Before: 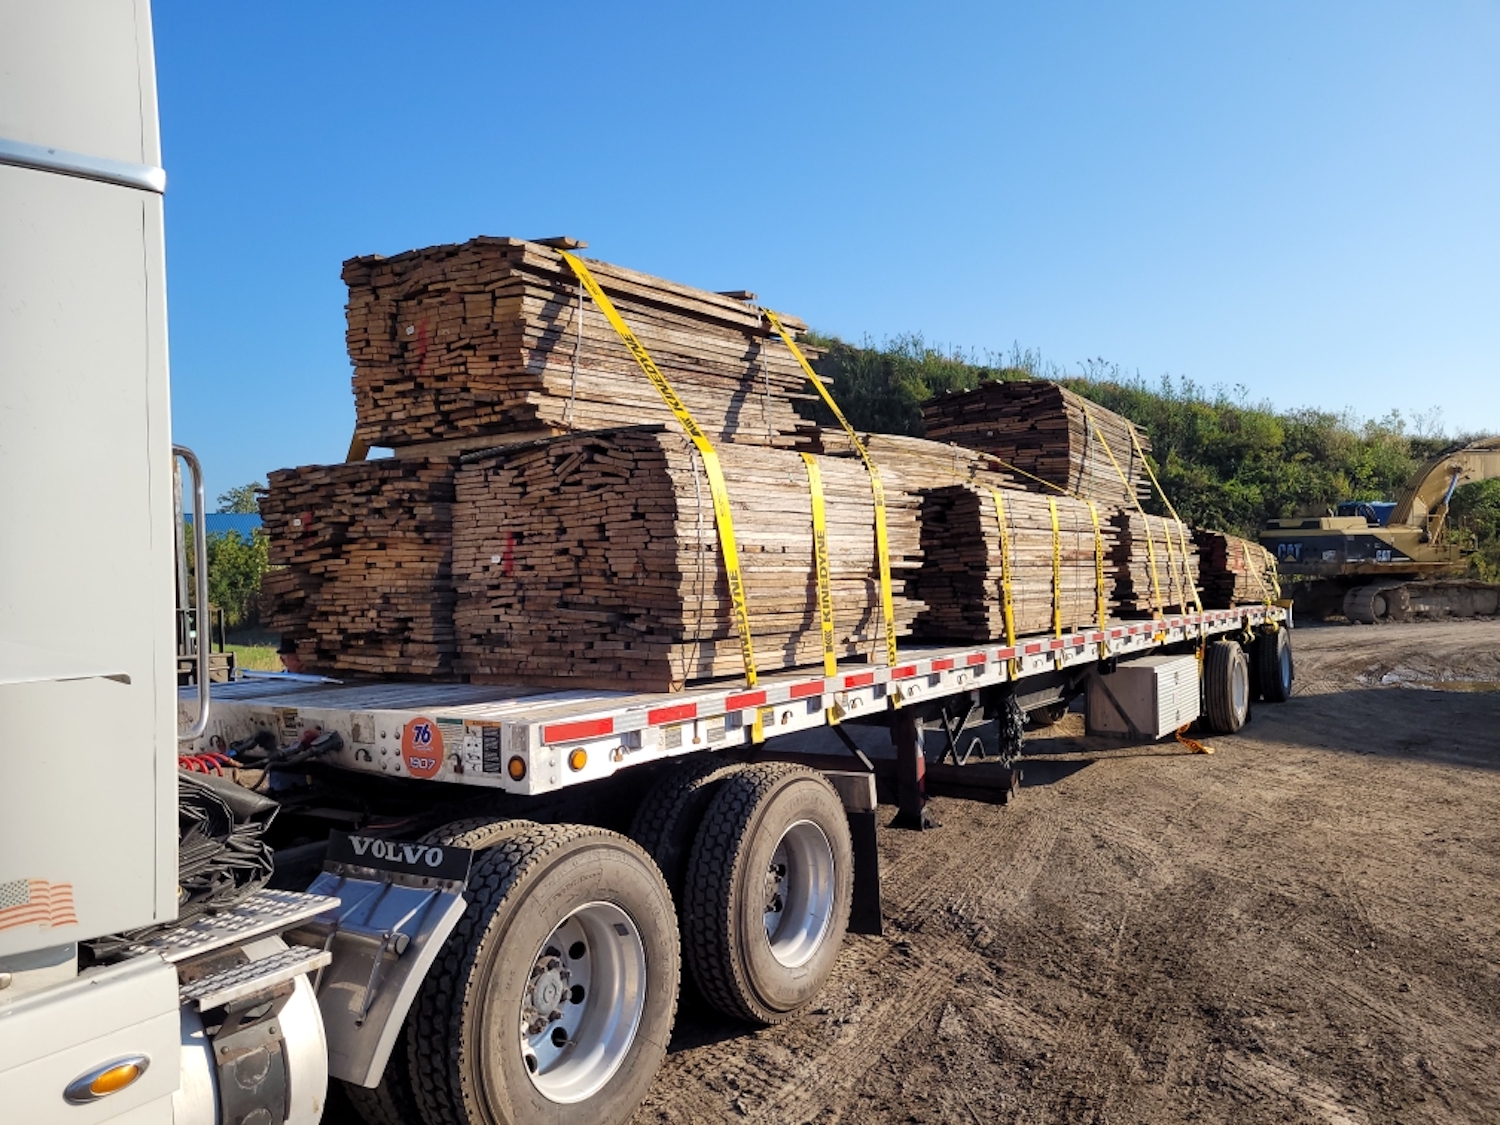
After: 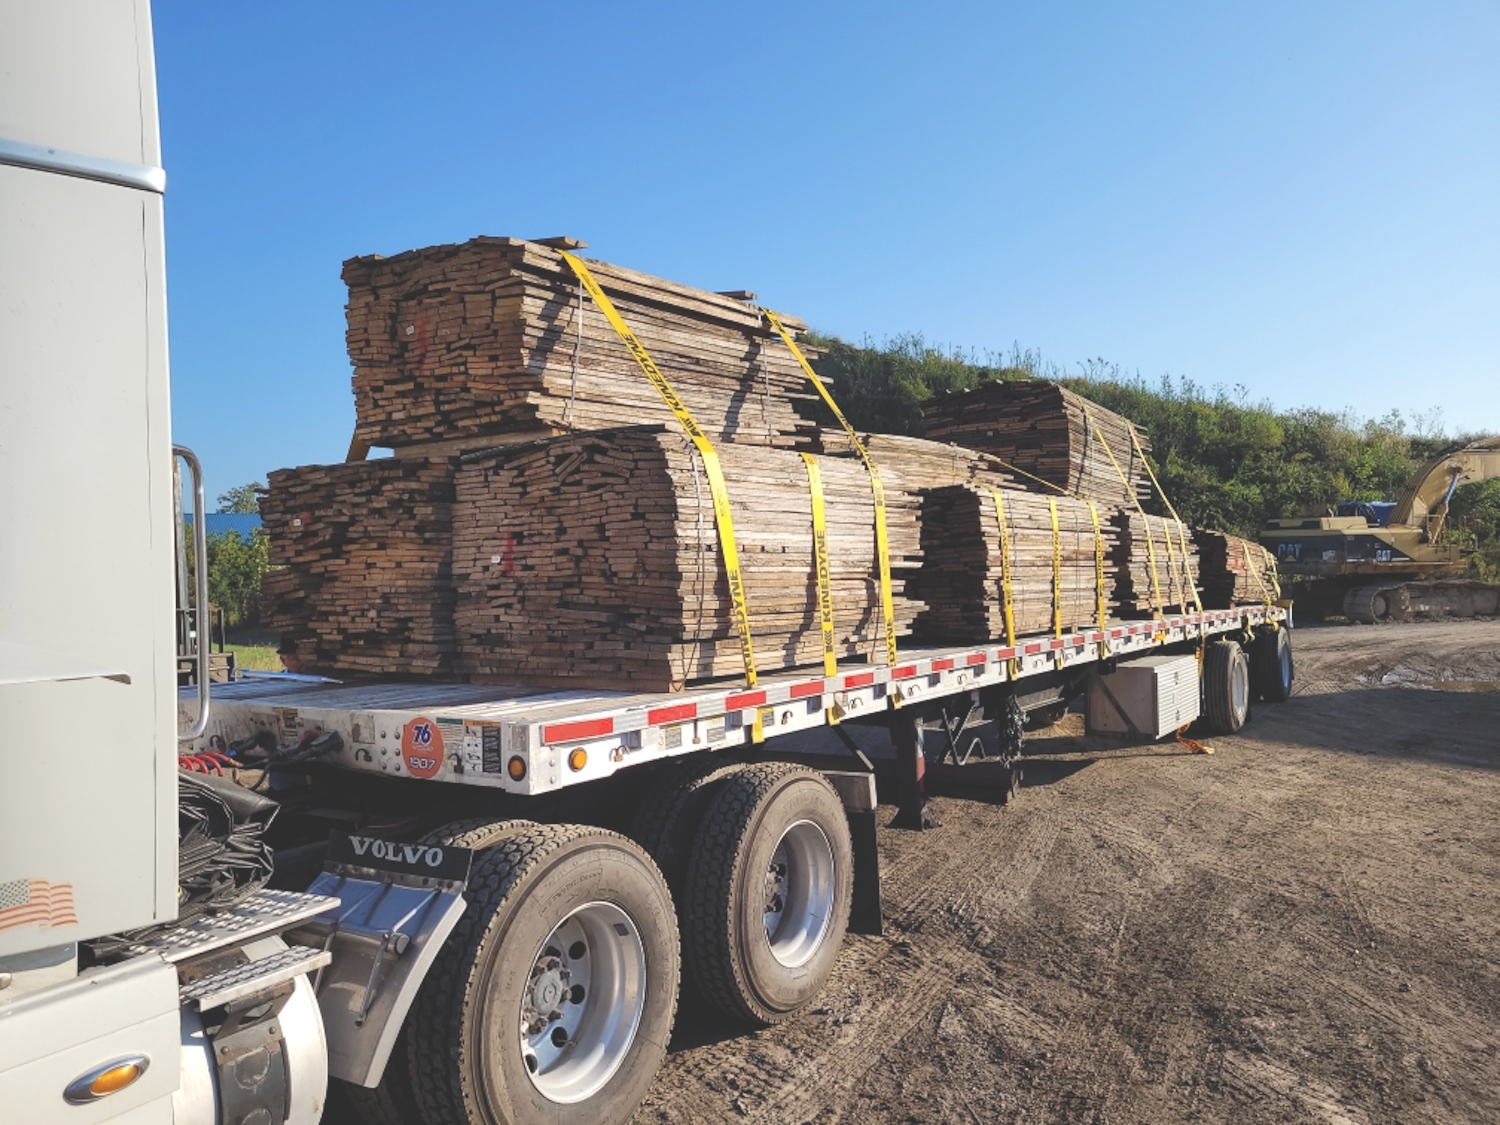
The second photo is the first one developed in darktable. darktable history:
exposure: black level correction -0.028, compensate highlight preservation false
contrast brightness saturation: saturation -0.05
